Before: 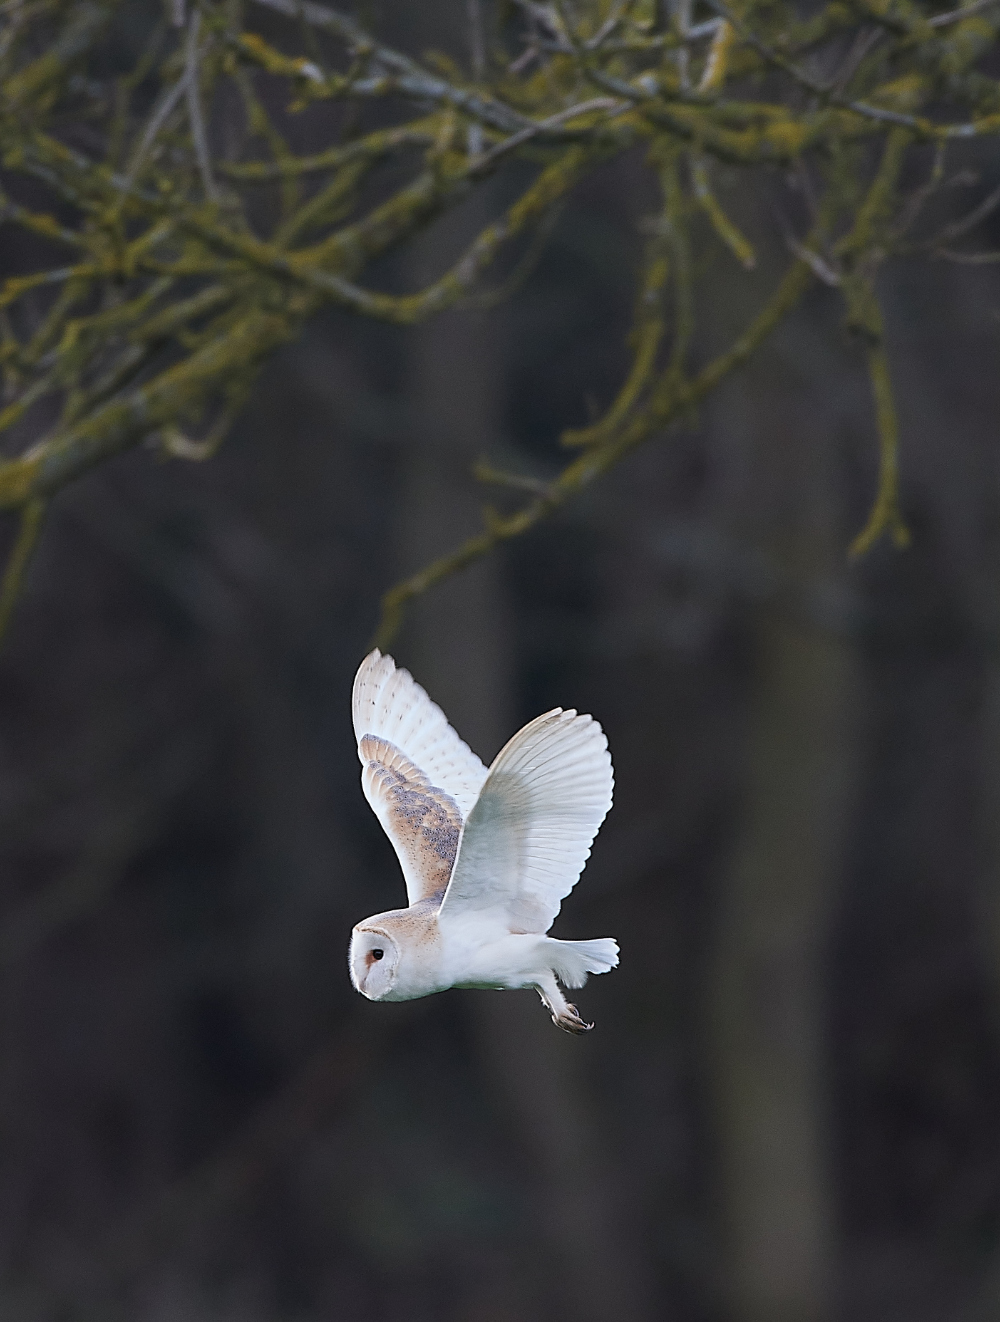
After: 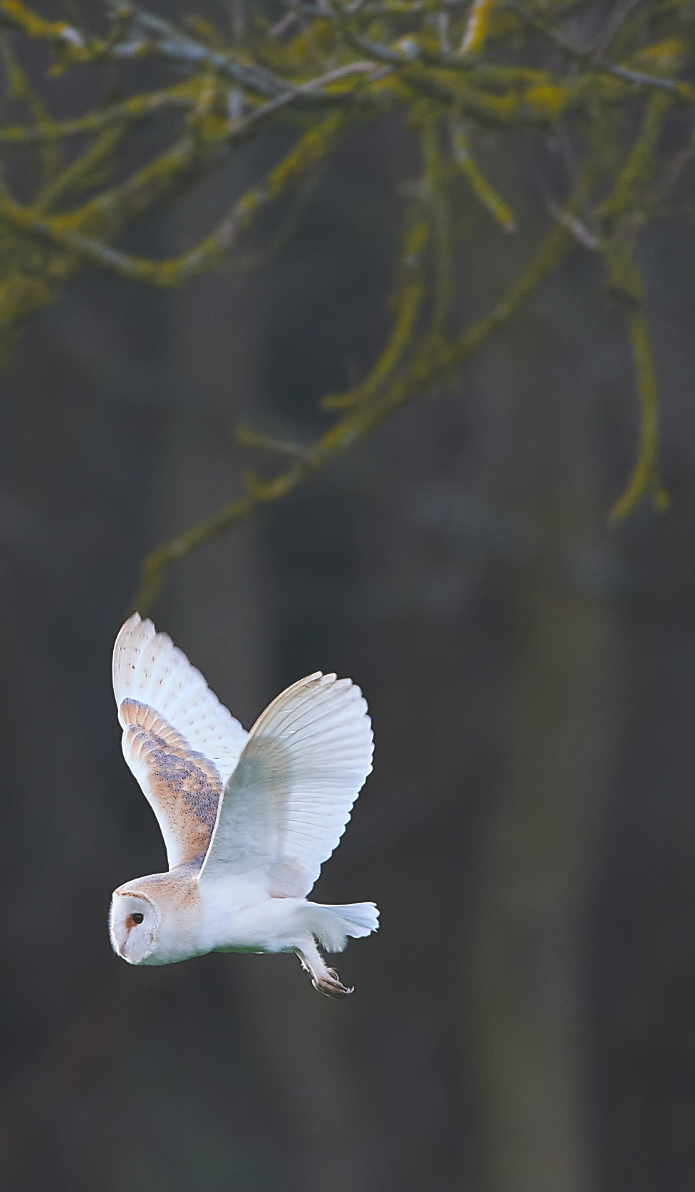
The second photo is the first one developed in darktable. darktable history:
color balance rgb: shadows lift › chroma 0.742%, shadows lift › hue 113.5°, global offset › luminance 1.99%, perceptual saturation grading › global saturation 49.259%
crop and rotate: left 24.072%, top 2.8%, right 6.405%, bottom 7.032%
